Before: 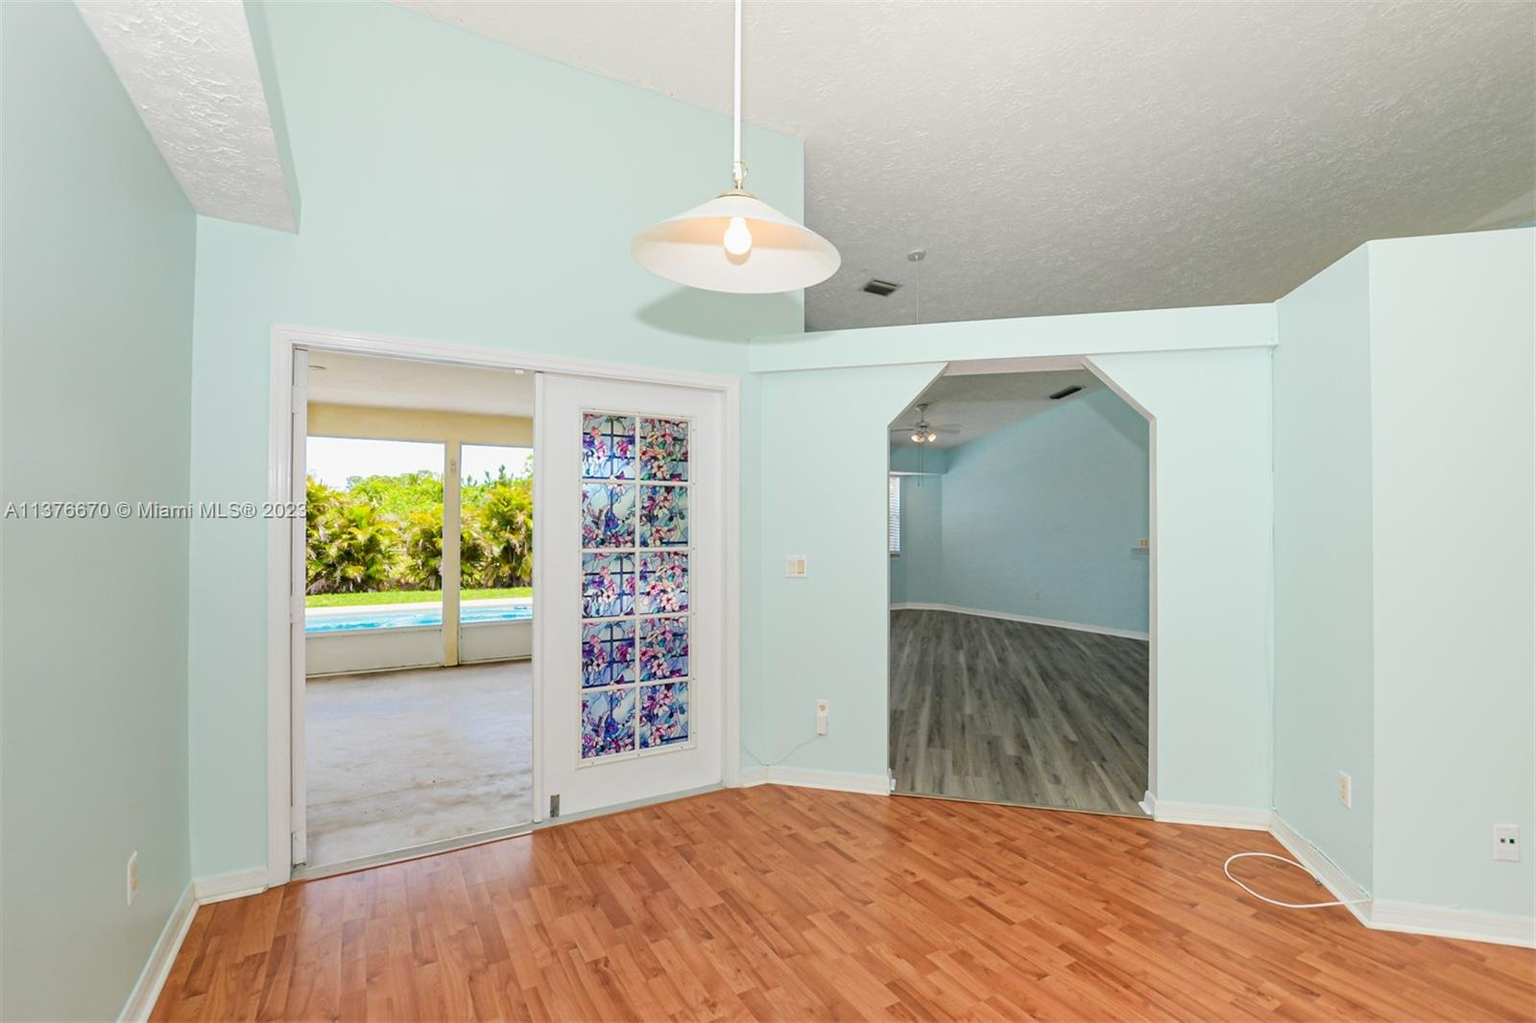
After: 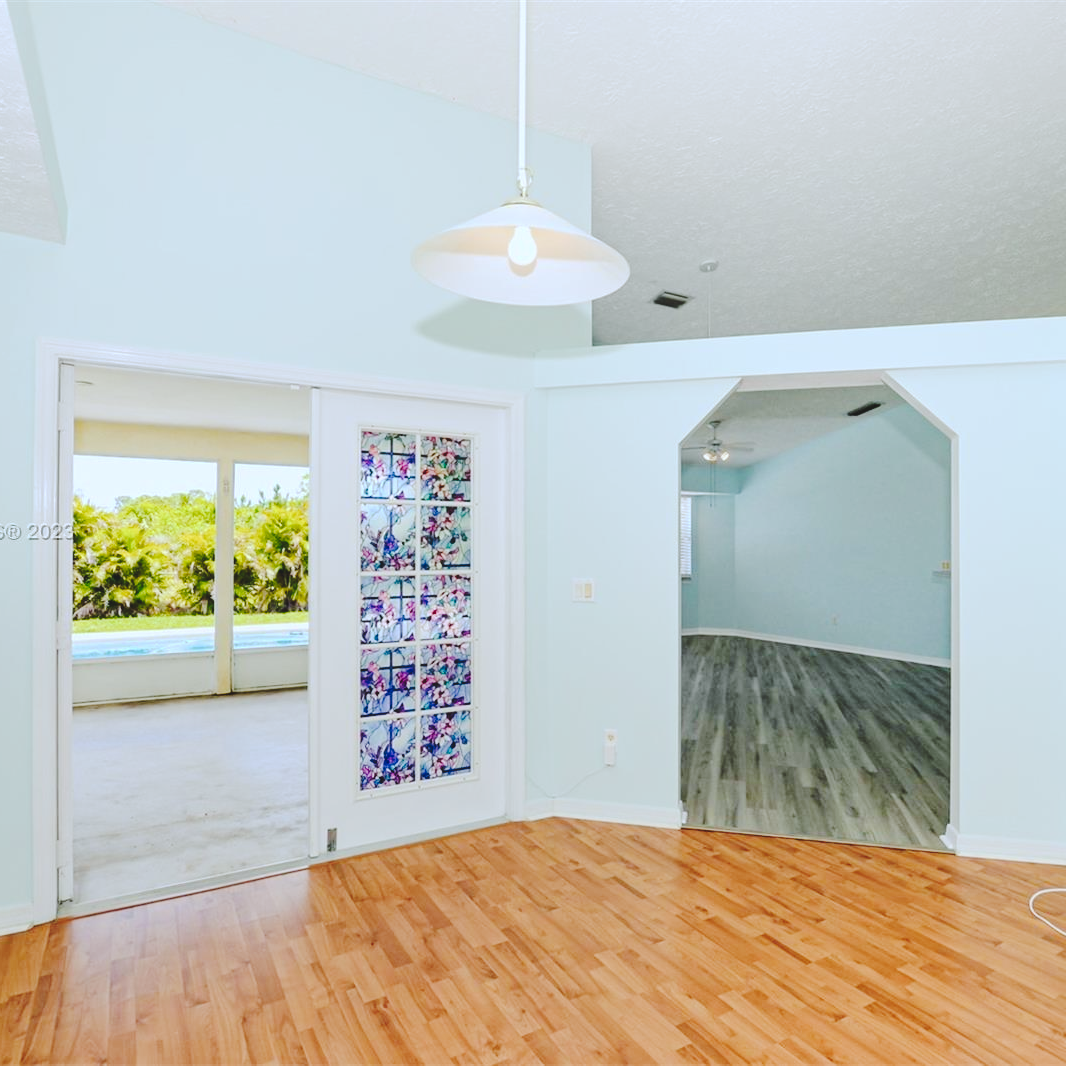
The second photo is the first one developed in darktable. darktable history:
tone curve: curves: ch0 [(0, 0) (0.003, 0.096) (0.011, 0.097) (0.025, 0.096) (0.044, 0.099) (0.069, 0.109) (0.1, 0.129) (0.136, 0.149) (0.177, 0.176) (0.224, 0.22) (0.277, 0.288) (0.335, 0.385) (0.399, 0.49) (0.468, 0.581) (0.543, 0.661) (0.623, 0.729) (0.709, 0.79) (0.801, 0.849) (0.898, 0.912) (1, 1)], preserve colors none
white balance: red 0.931, blue 1.11
rgb curve: curves: ch2 [(0, 0) (0.567, 0.512) (1, 1)], mode RGB, independent channels
crop: left 15.419%, right 17.914%
color calibration: illuminant same as pipeline (D50), adaptation none (bypass), gamut compression 1.72
